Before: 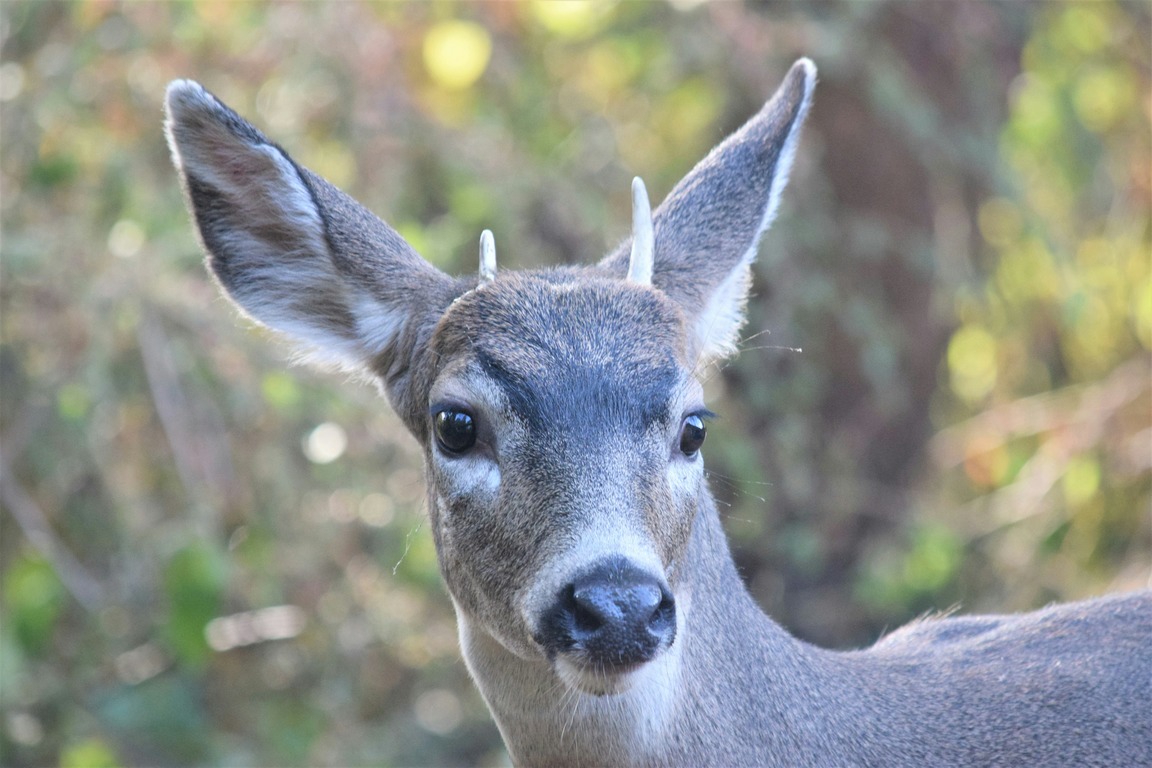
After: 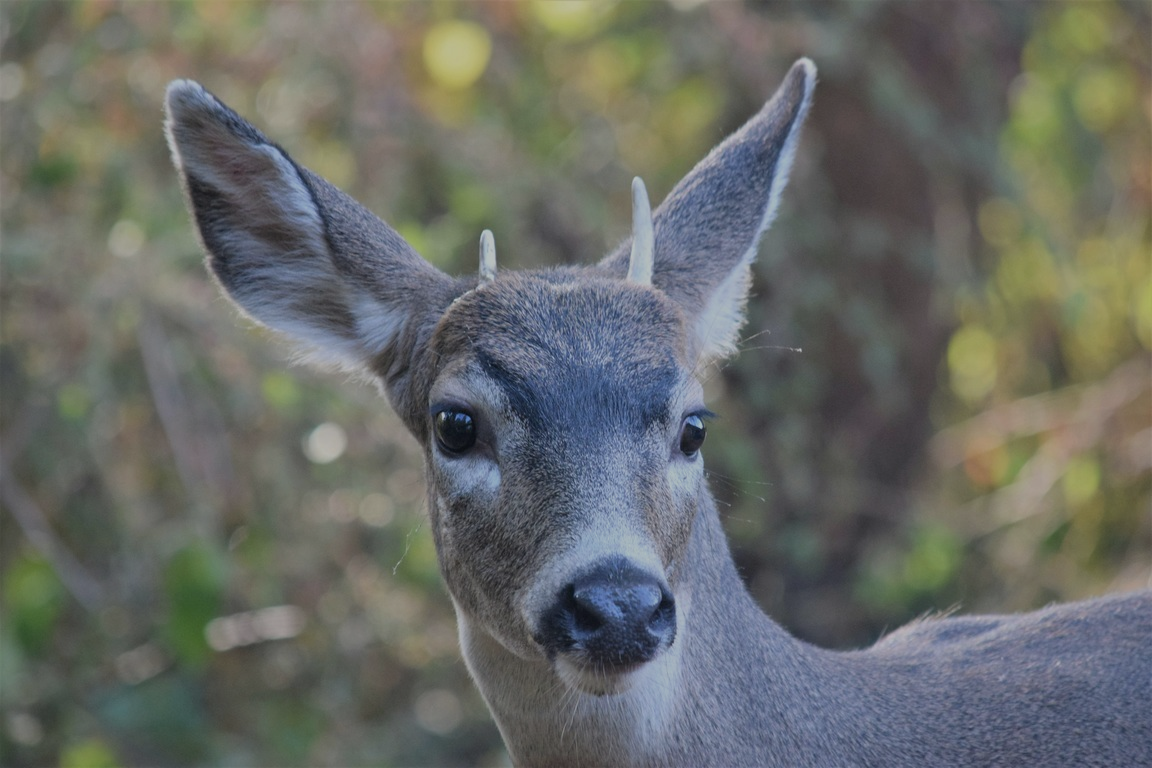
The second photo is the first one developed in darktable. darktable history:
exposure: exposure -0.951 EV, compensate highlight preservation false
